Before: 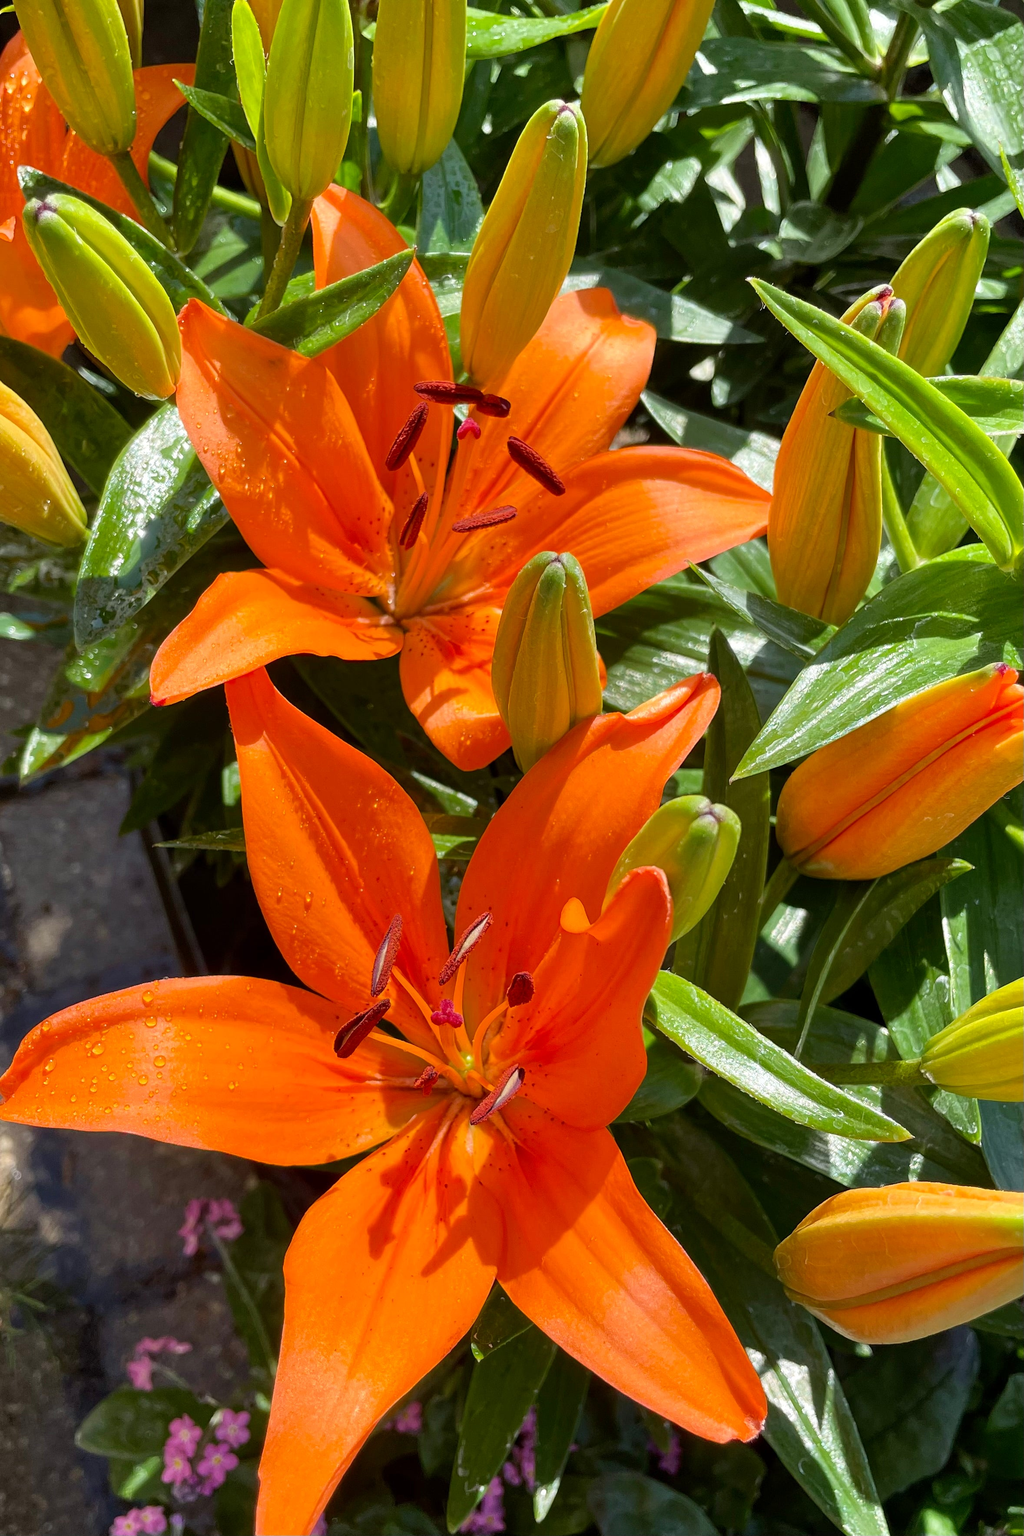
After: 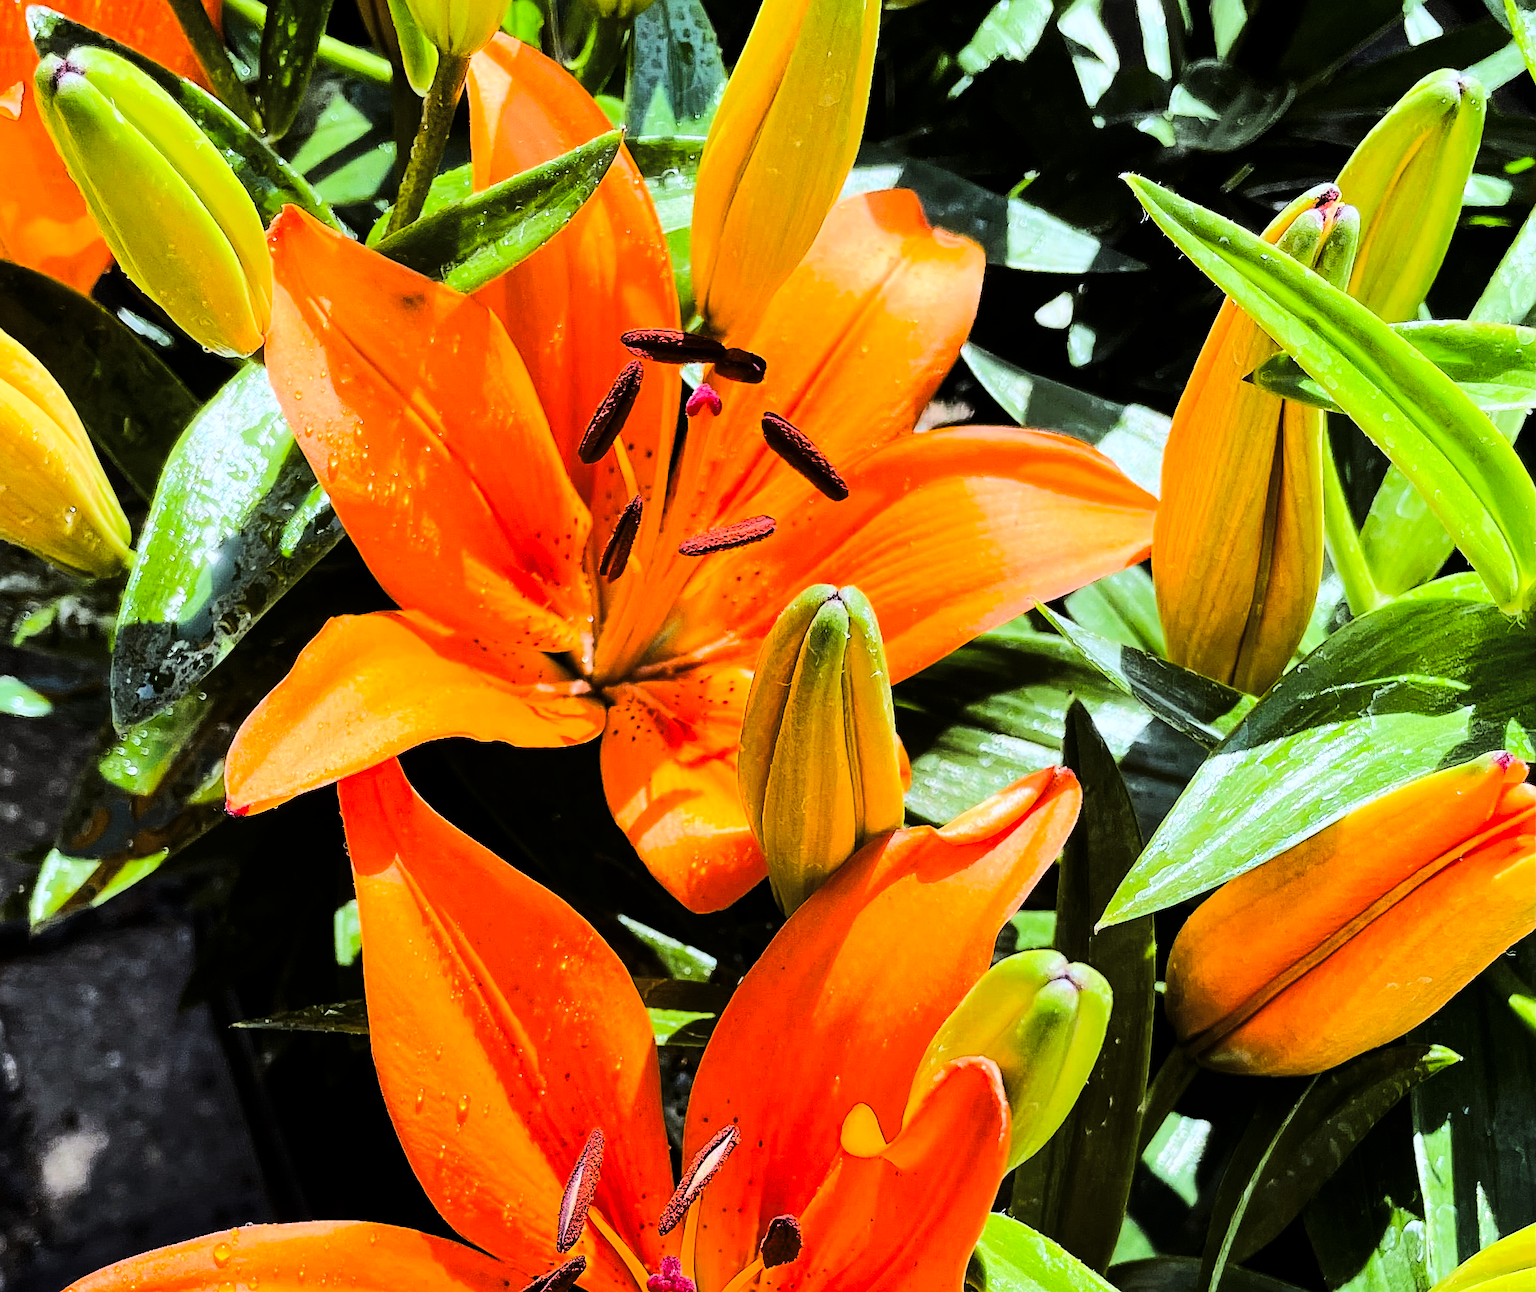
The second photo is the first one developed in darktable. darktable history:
crop and rotate: top 10.605%, bottom 33.274%
white balance: red 0.931, blue 1.11
tone curve: curves: ch0 [(0, 0) (0.086, 0.006) (0.148, 0.021) (0.245, 0.105) (0.374, 0.401) (0.444, 0.631) (0.778, 0.915) (1, 1)], color space Lab, linked channels, preserve colors none
sharpen: on, module defaults
